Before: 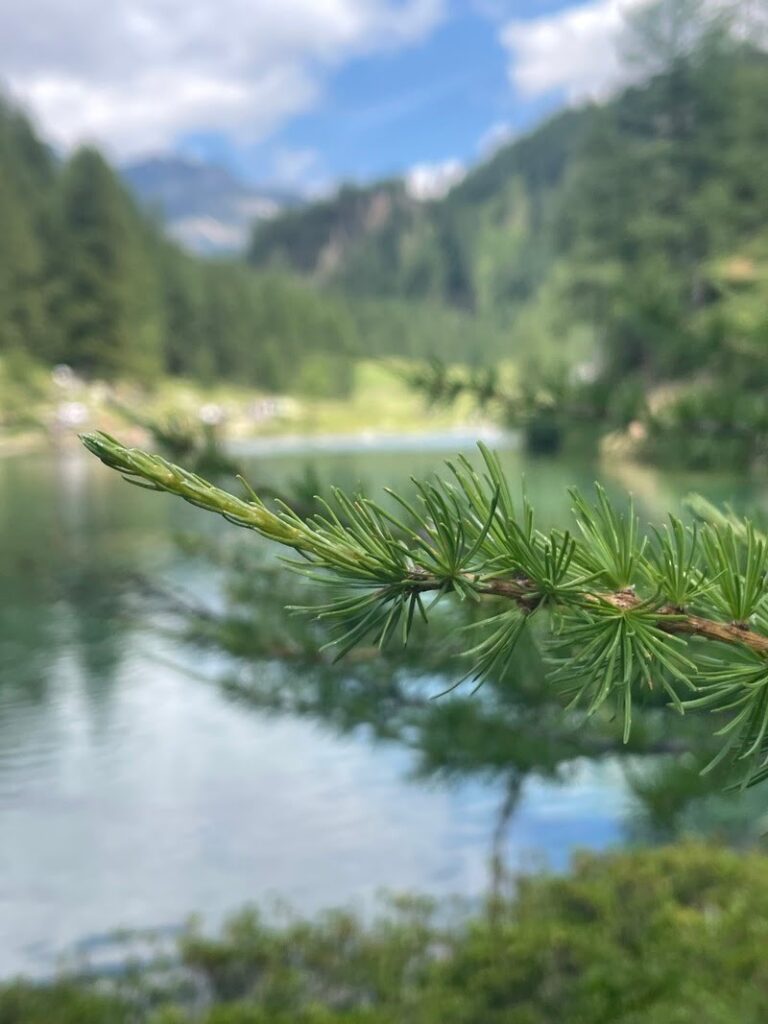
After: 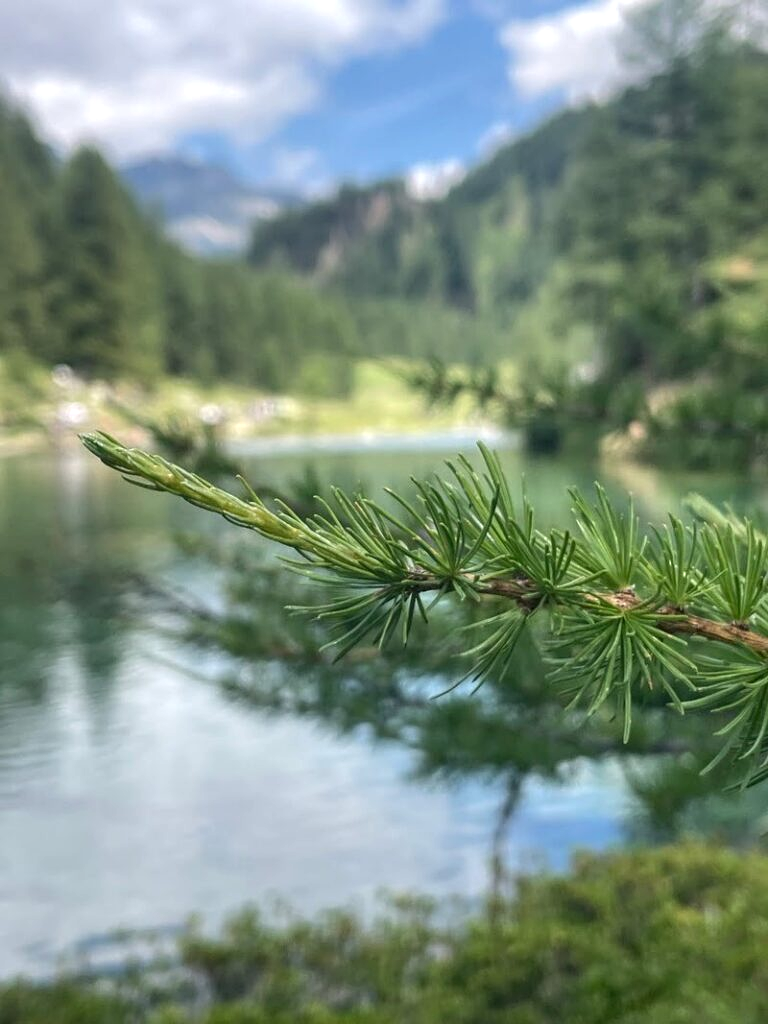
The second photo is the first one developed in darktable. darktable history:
sharpen: amount 0.202
local contrast: on, module defaults
tone equalizer: edges refinement/feathering 500, mask exposure compensation -1.57 EV, preserve details no
